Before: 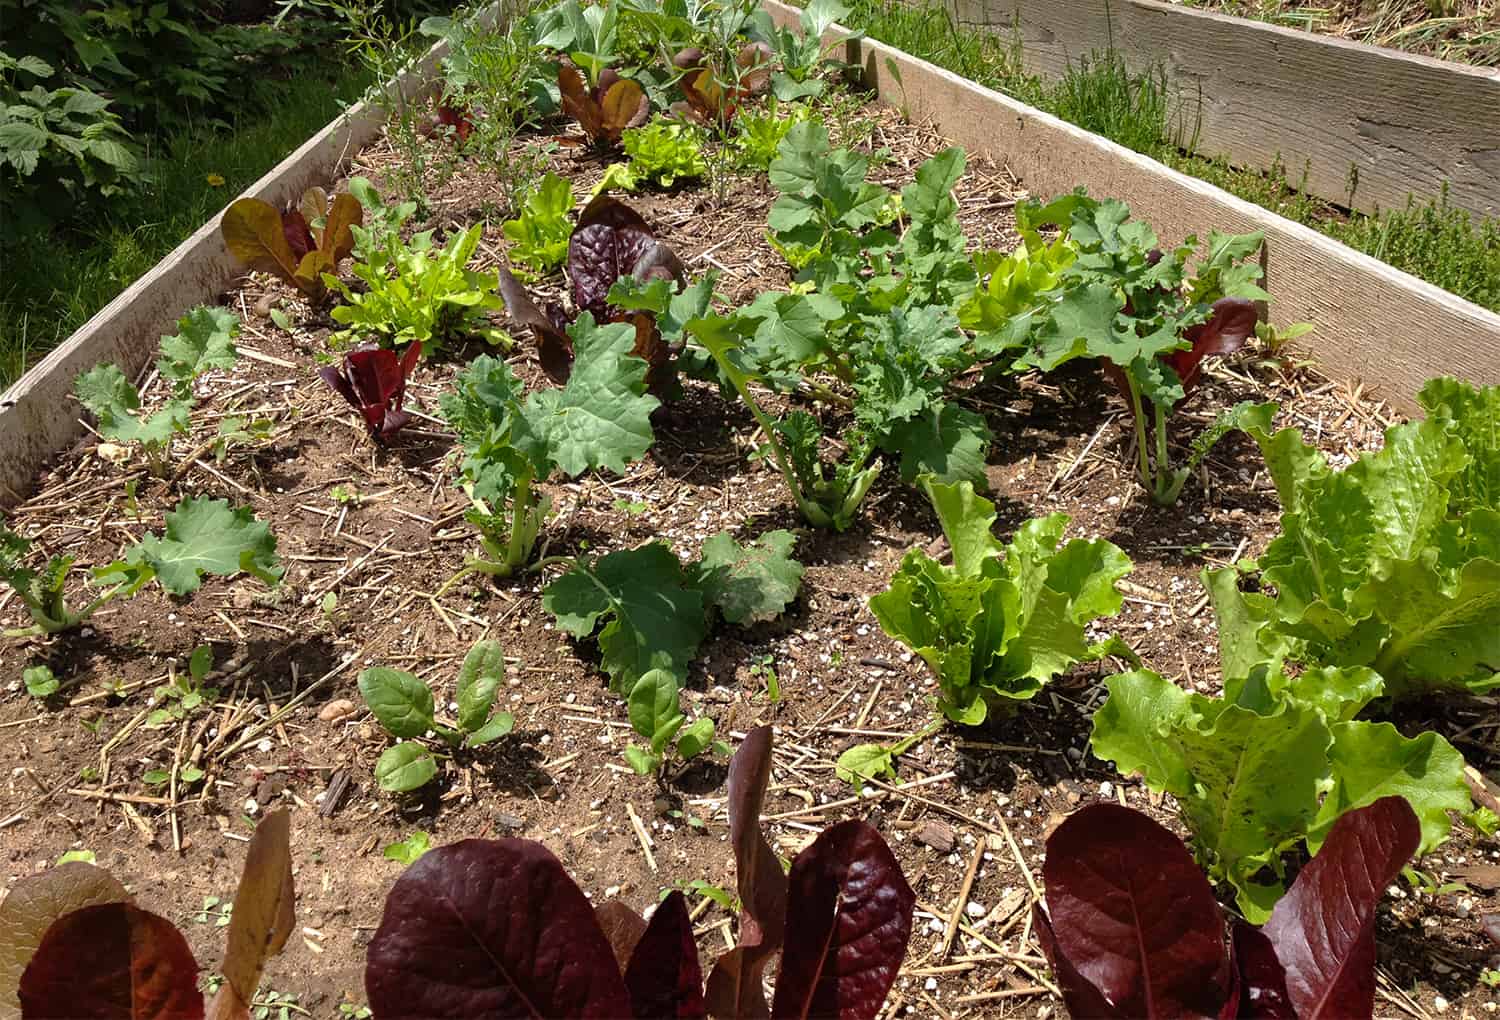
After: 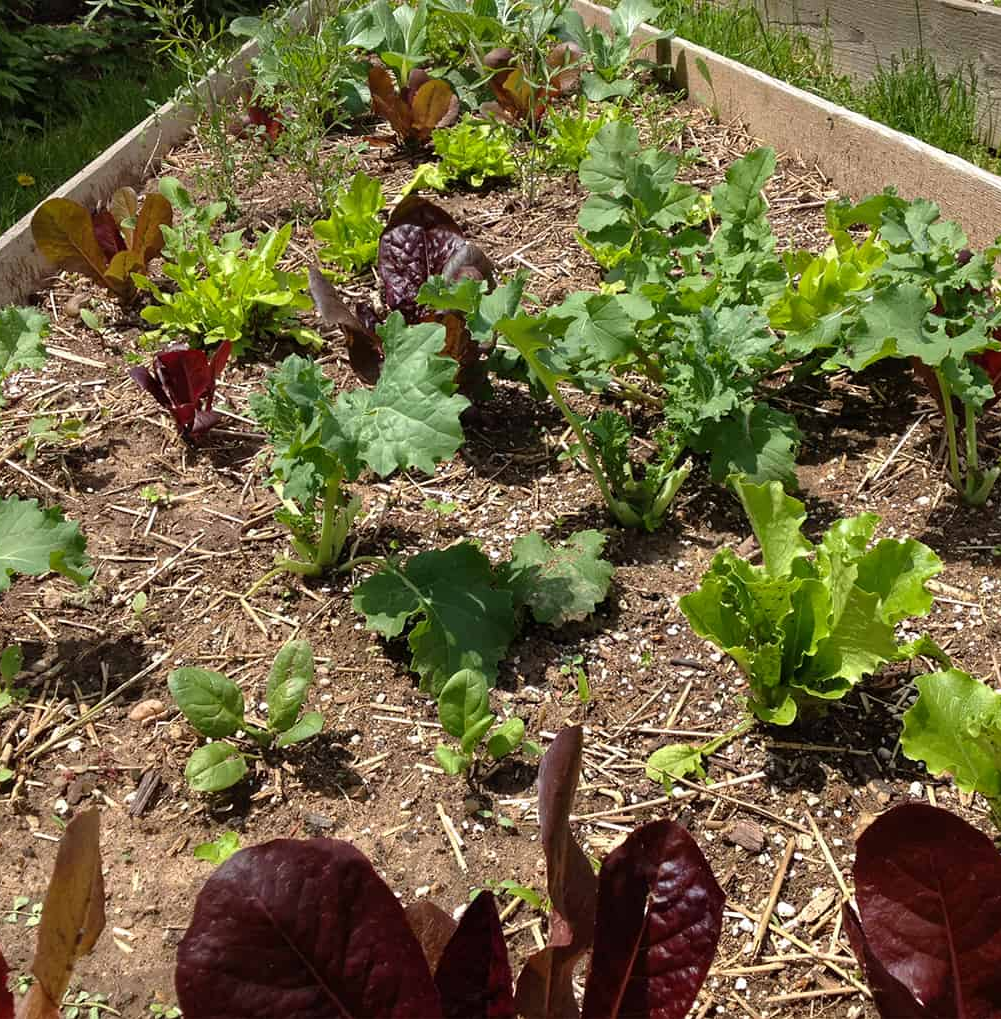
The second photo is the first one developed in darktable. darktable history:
crop and rotate: left 12.8%, right 20.427%
